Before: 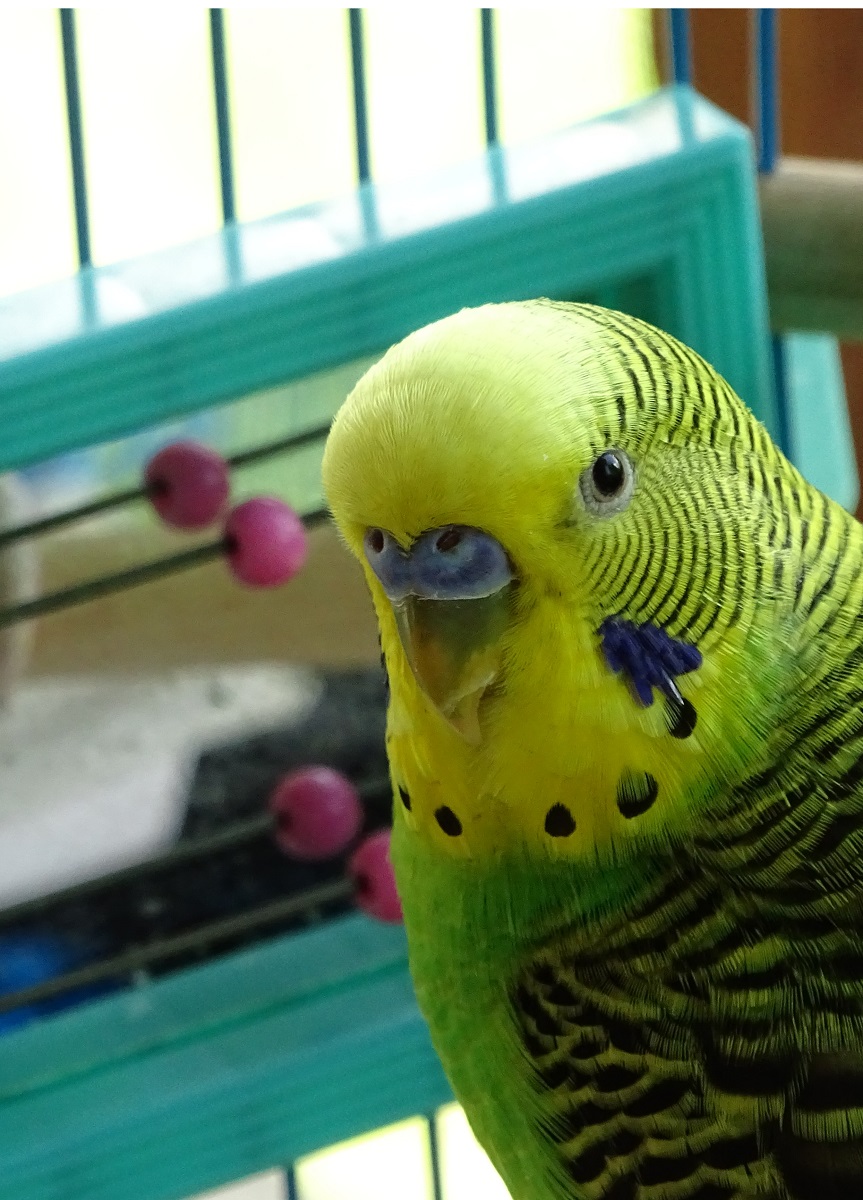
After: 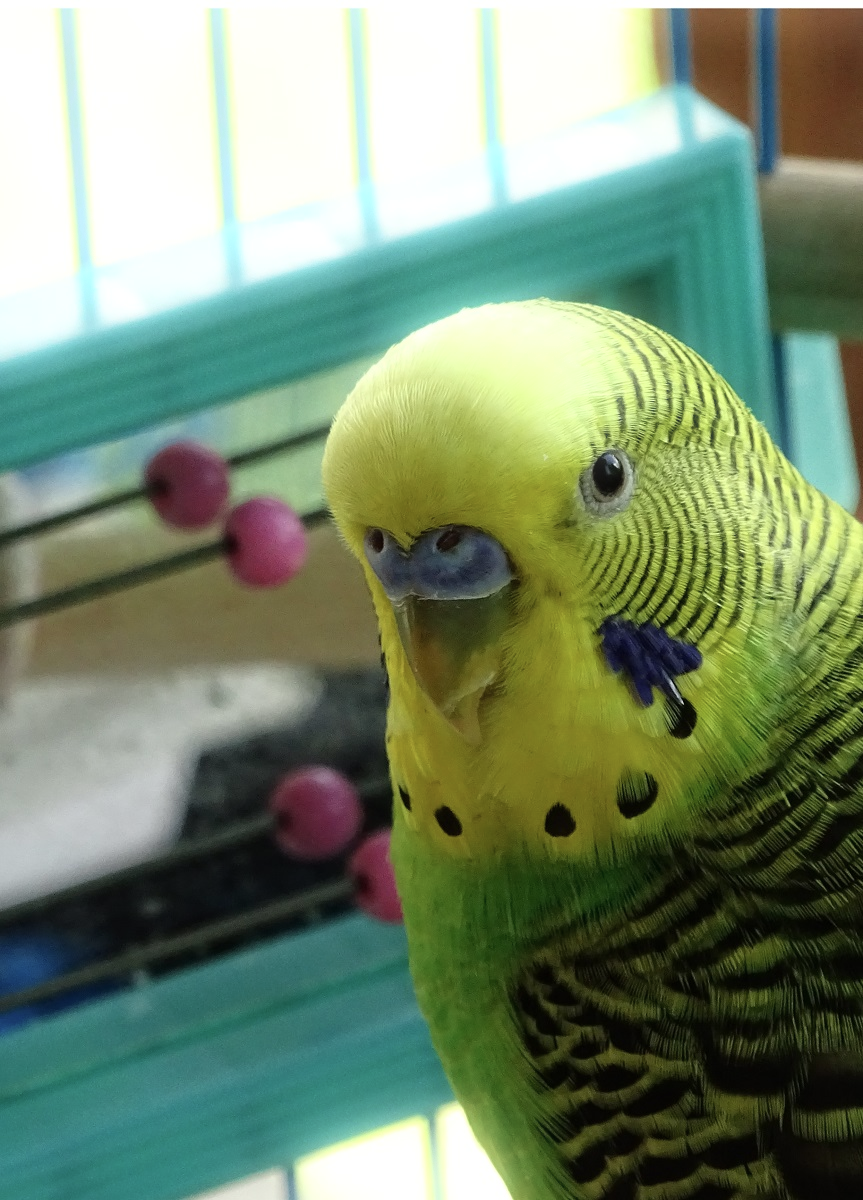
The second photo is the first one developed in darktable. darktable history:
white balance: emerald 1
bloom: size 5%, threshold 95%, strength 15%
color correction: saturation 0.85
